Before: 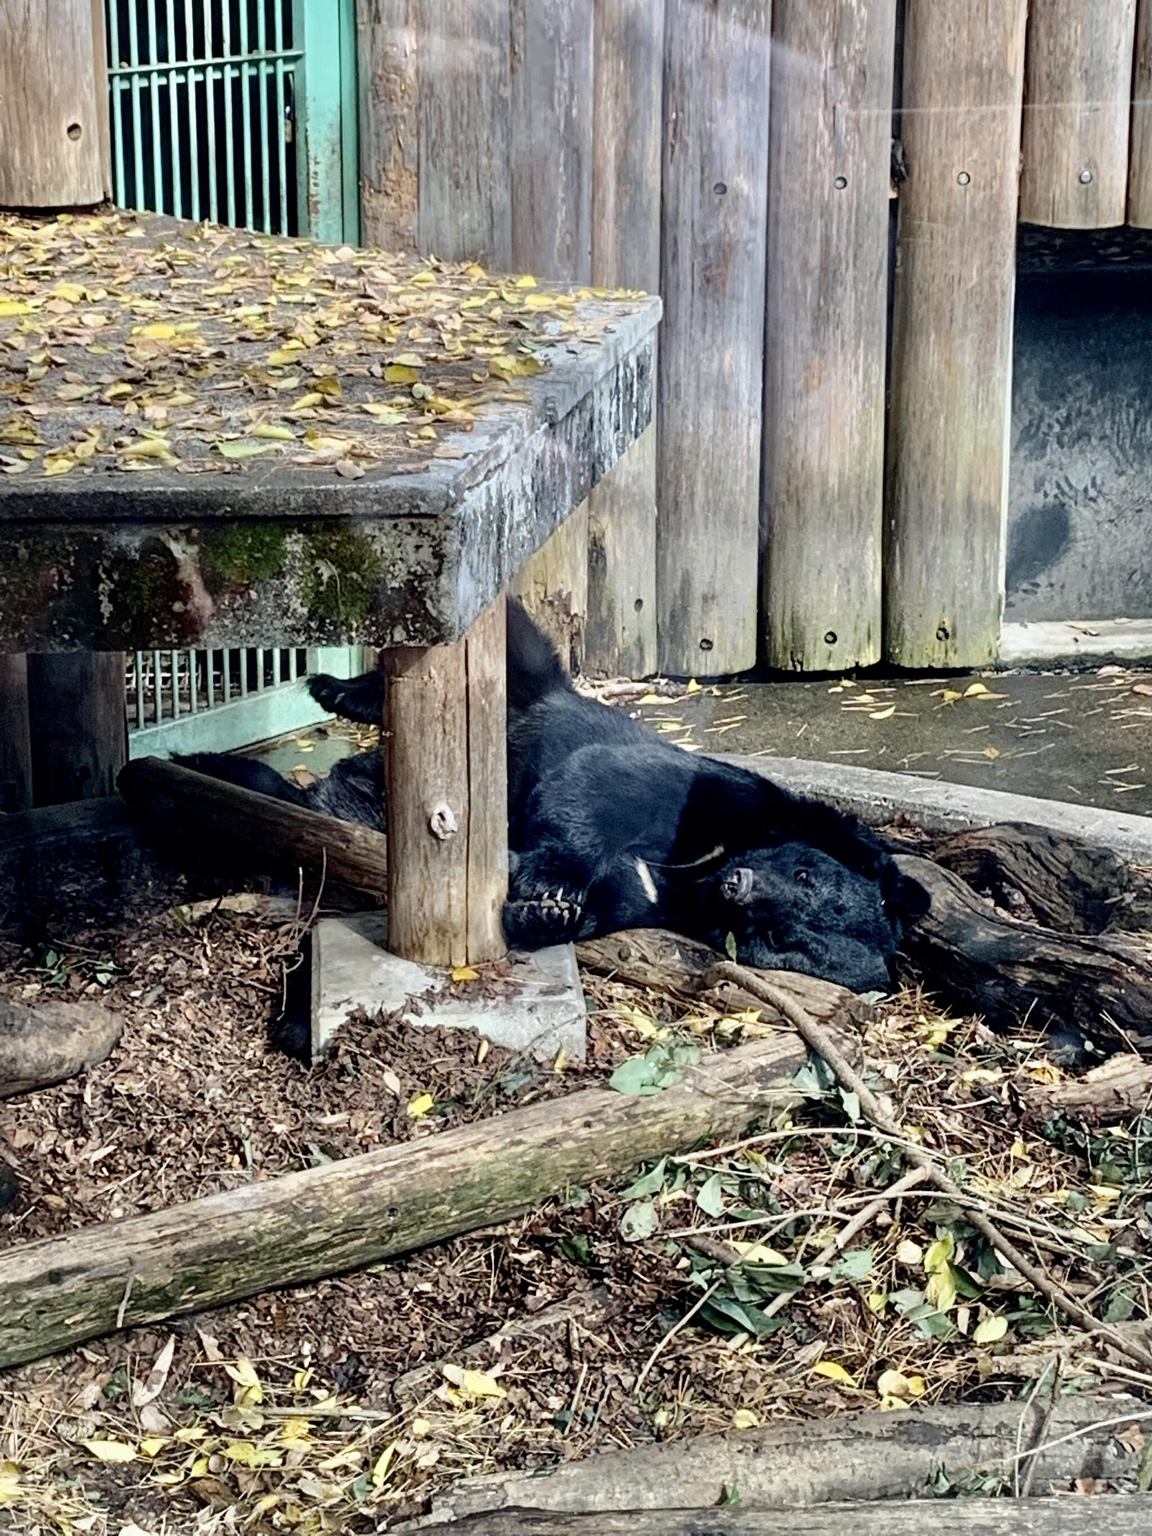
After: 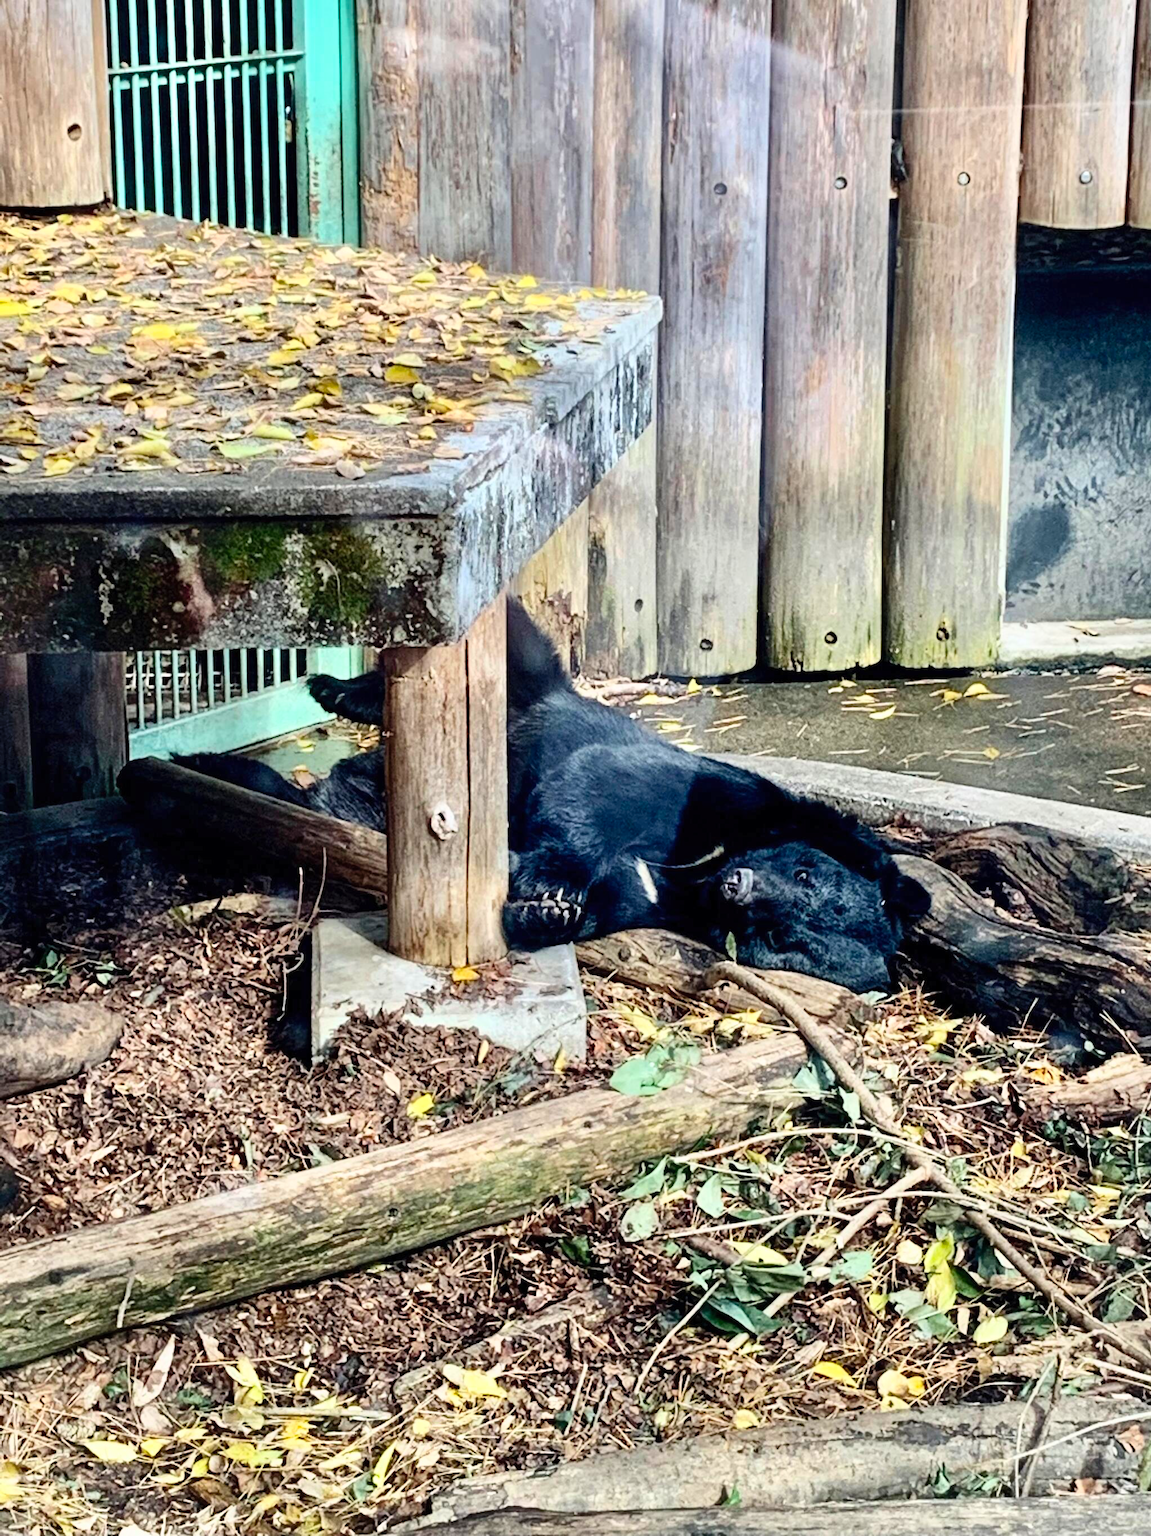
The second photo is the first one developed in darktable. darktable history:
contrast brightness saturation: contrast 0.2, brightness 0.16, saturation 0.22
shadows and highlights: radius 125.46, shadows 30.51, highlights -30.51, low approximation 0.01, soften with gaussian
exposure: compensate highlight preservation false
